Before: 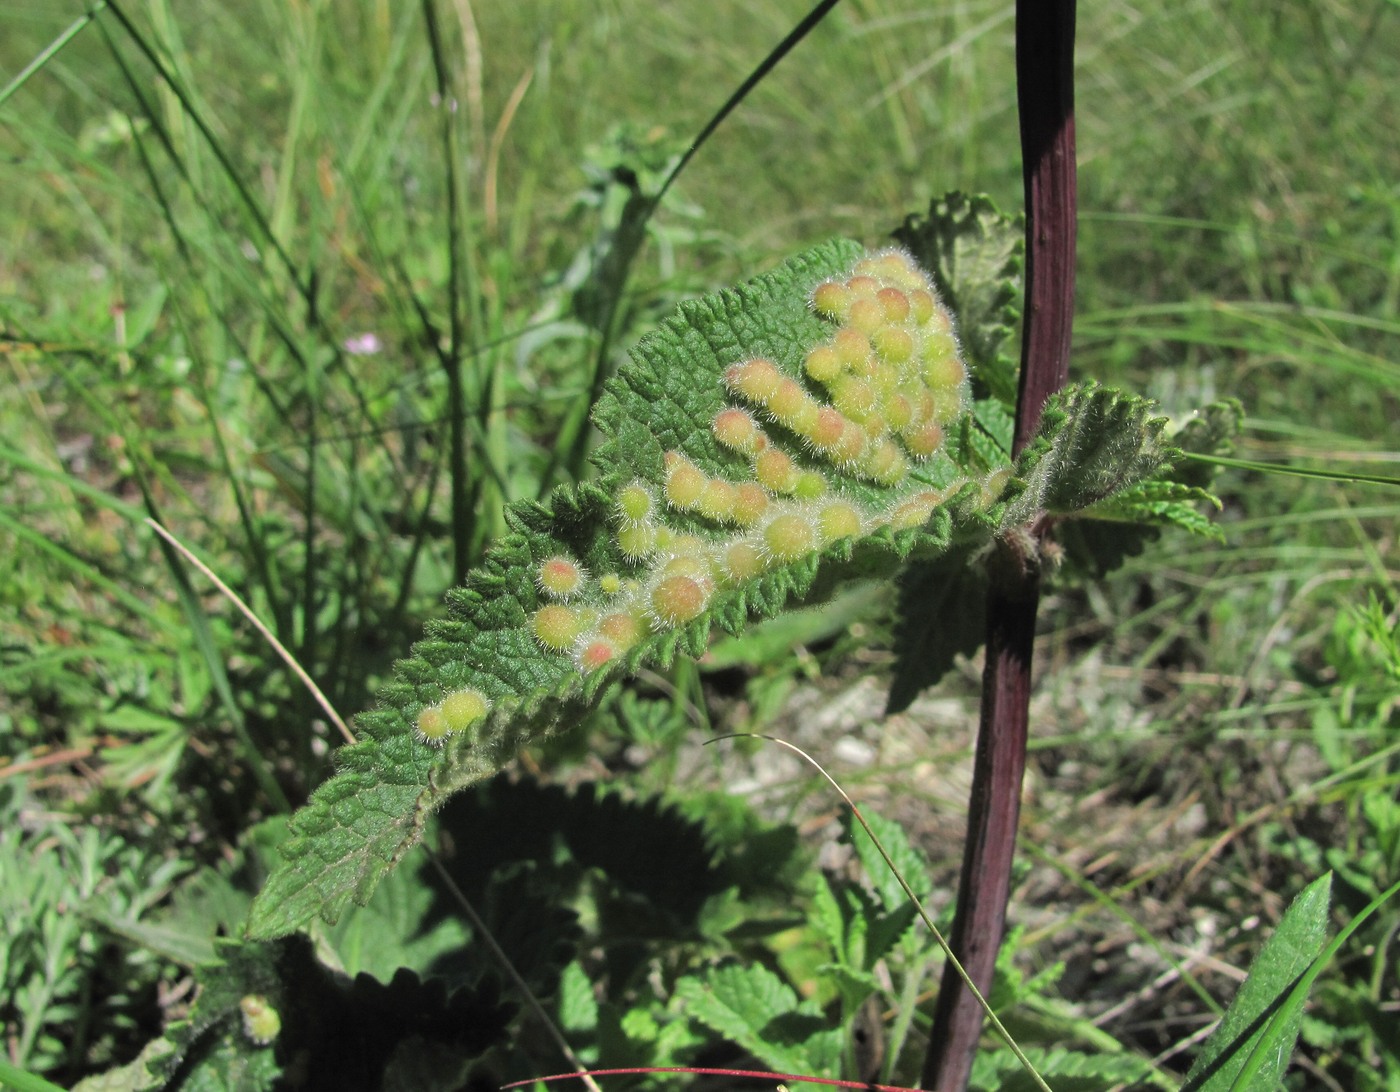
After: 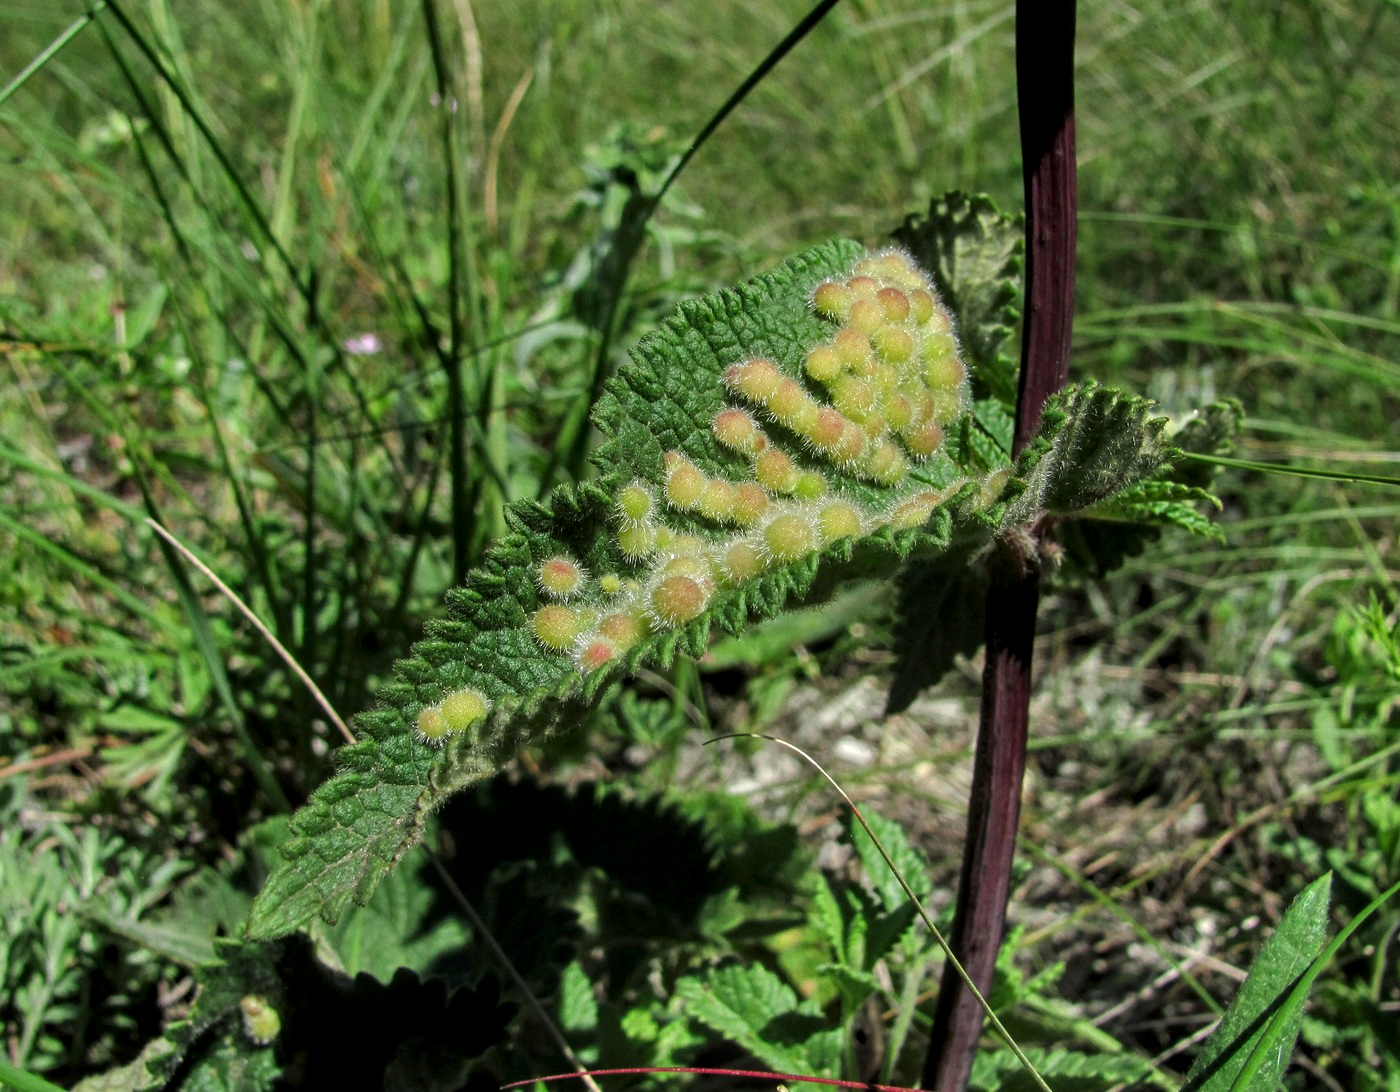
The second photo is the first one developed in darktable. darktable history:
local contrast: detail 130%
contrast brightness saturation: contrast 0.07, brightness -0.13, saturation 0.06
